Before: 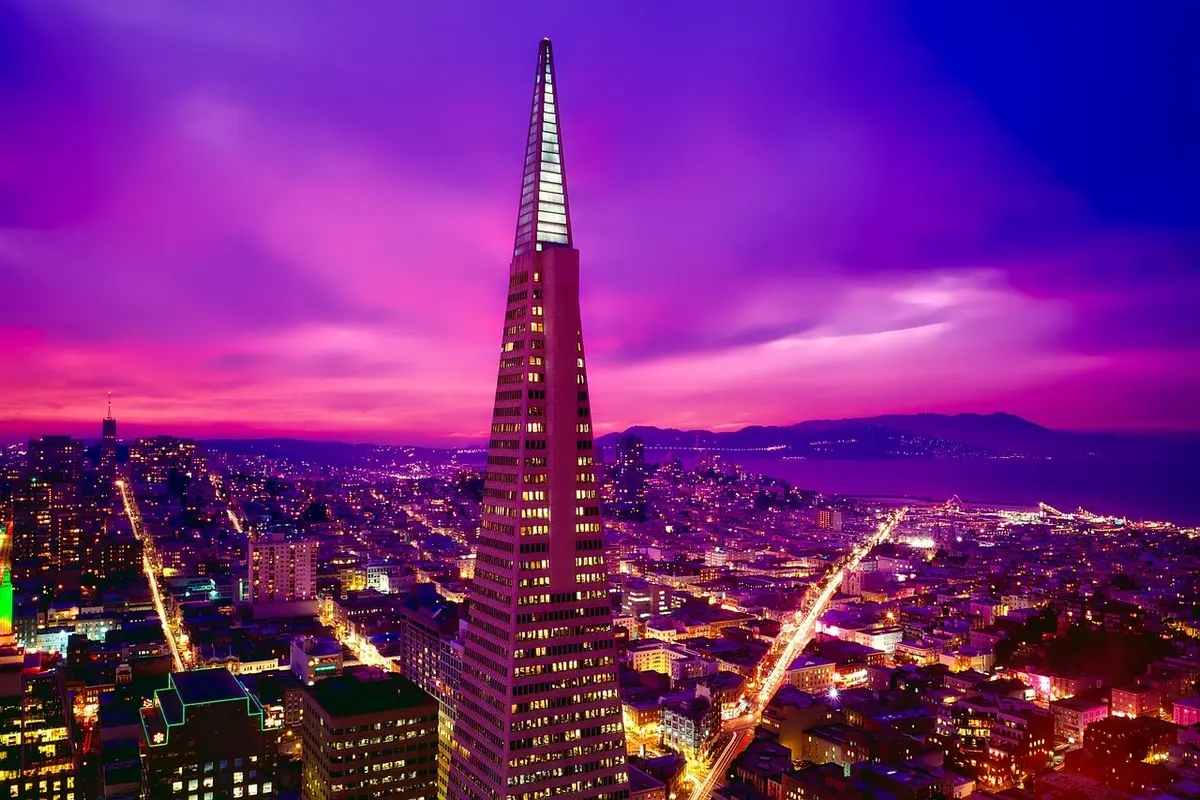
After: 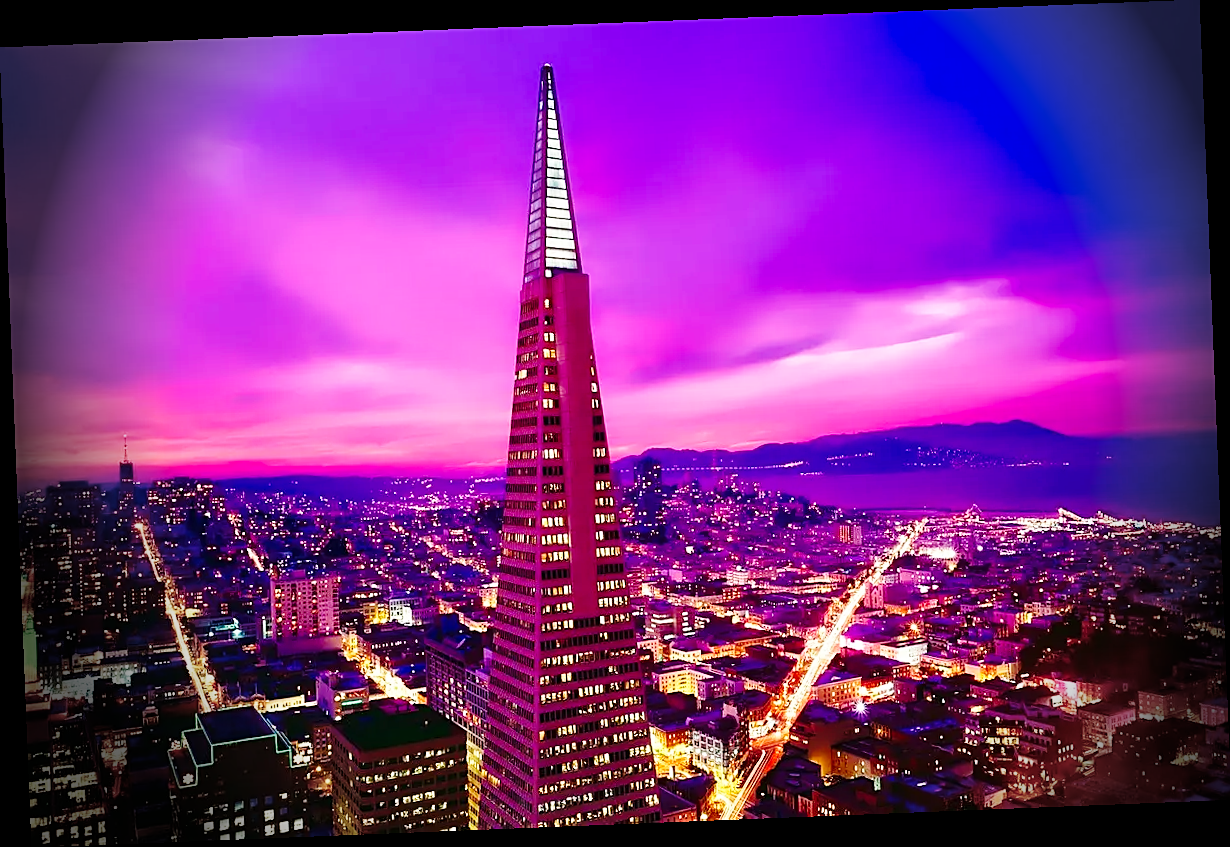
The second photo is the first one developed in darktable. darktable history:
sharpen: on, module defaults
base curve: curves: ch0 [(0, 0) (0.028, 0.03) (0.121, 0.232) (0.46, 0.748) (0.859, 0.968) (1, 1)], preserve colors none
rotate and perspective: rotation -2.29°, automatic cropping off
vignetting: fall-off start 76.42%, fall-off radius 27.36%, brightness -0.872, center (0.037, -0.09), width/height ratio 0.971
